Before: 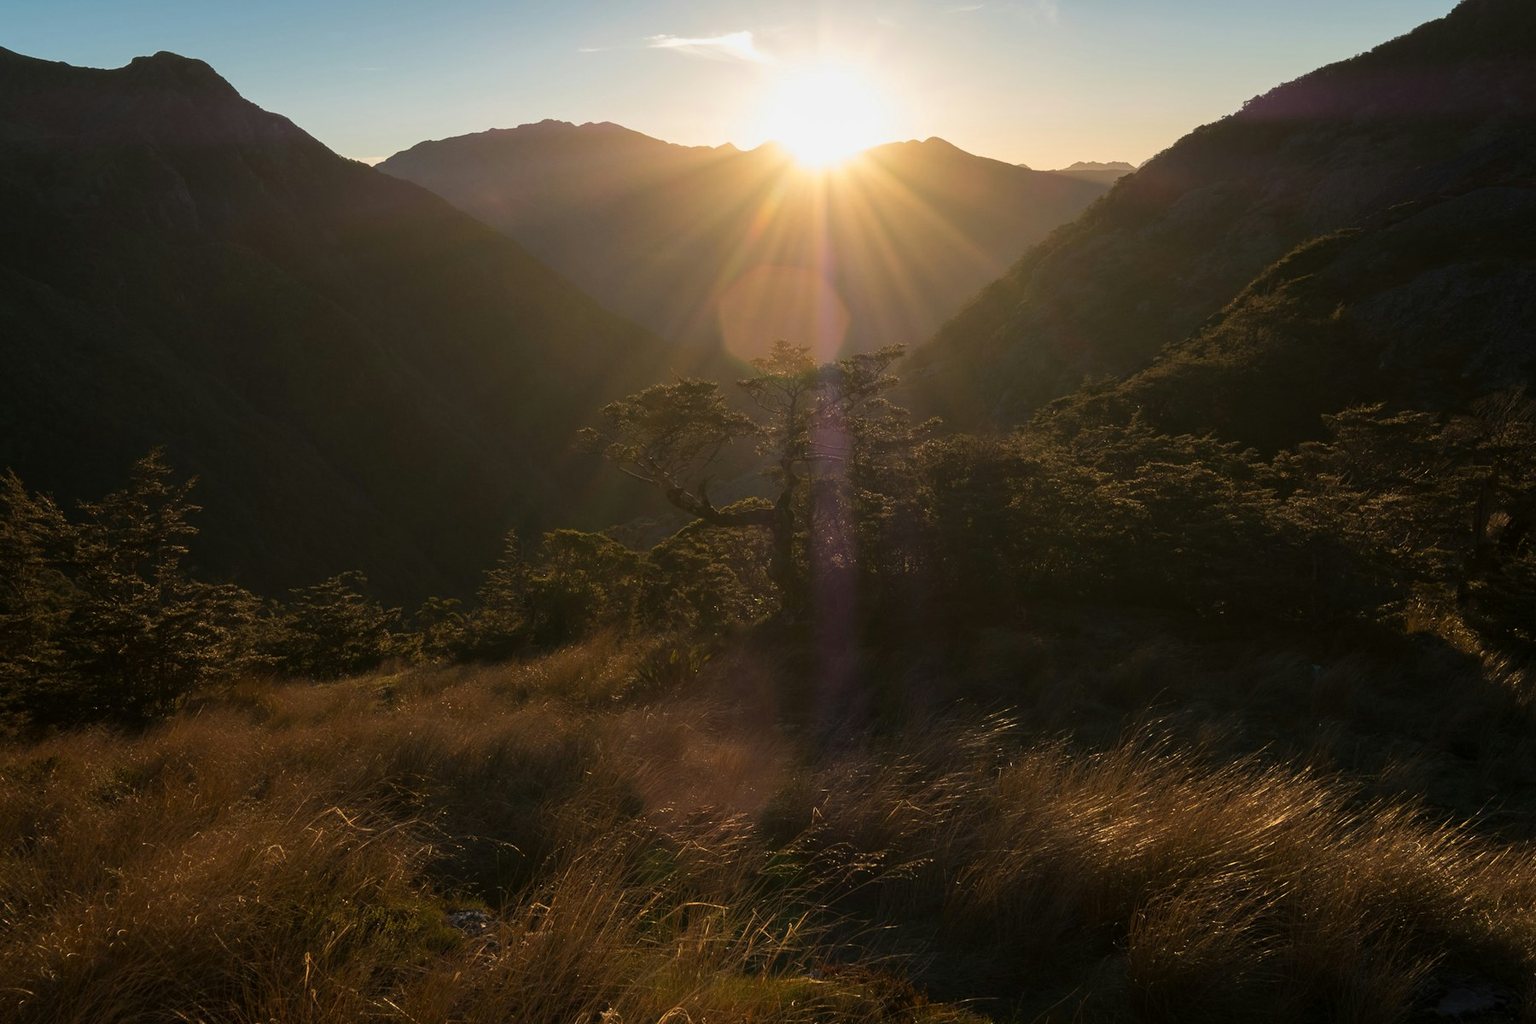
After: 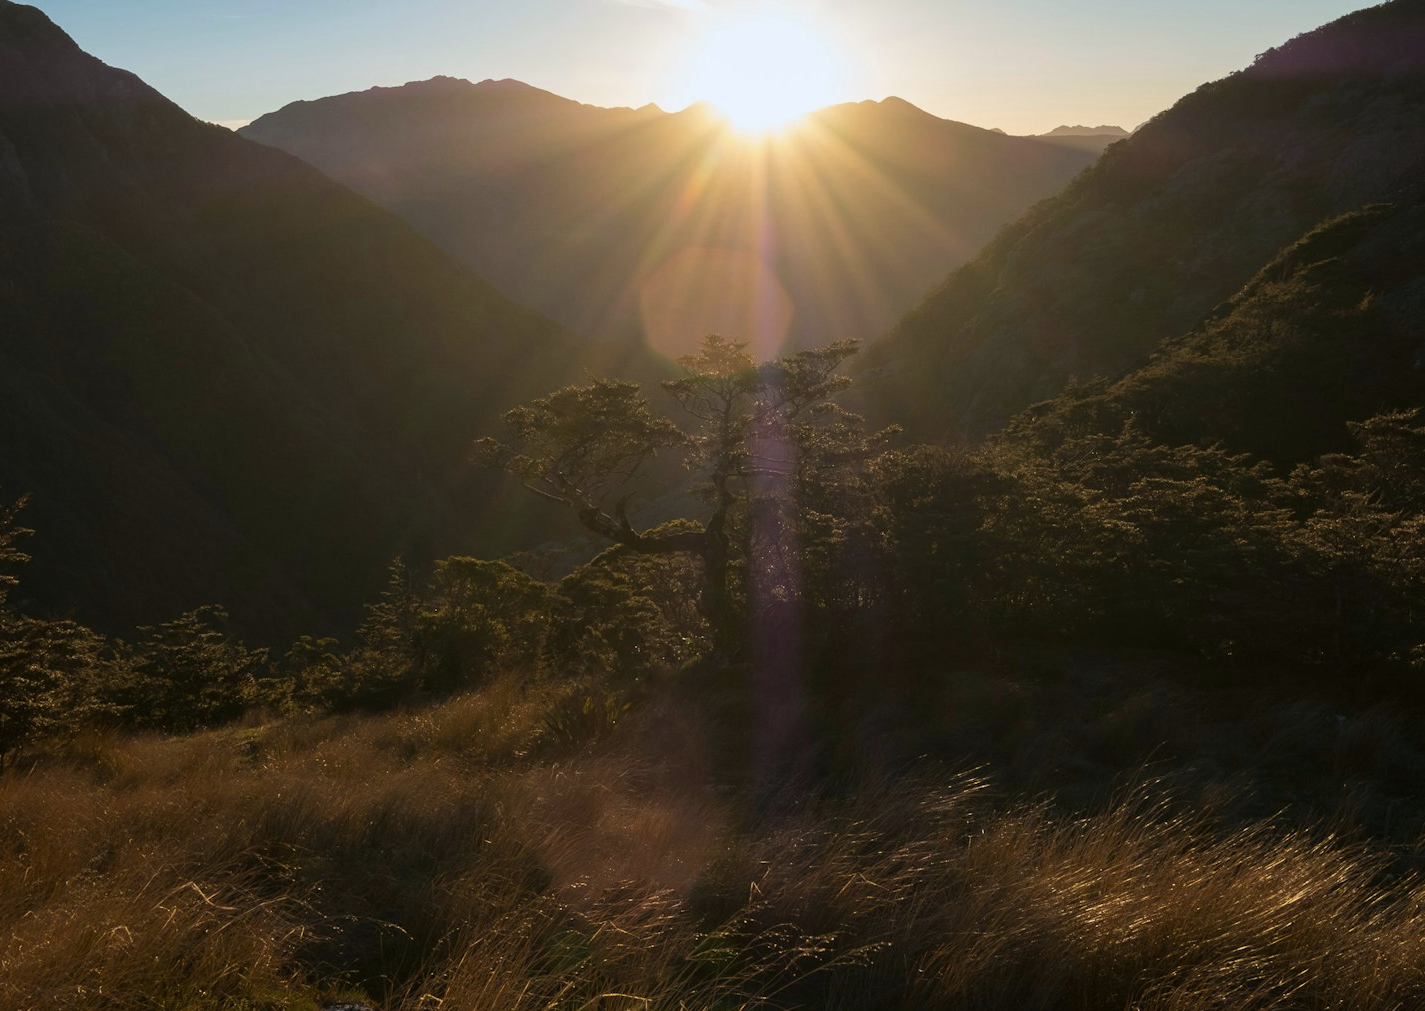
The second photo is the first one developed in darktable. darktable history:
crop: left 11.225%, top 5.381%, right 9.565%, bottom 10.314%
white balance: red 0.967, blue 1.049
